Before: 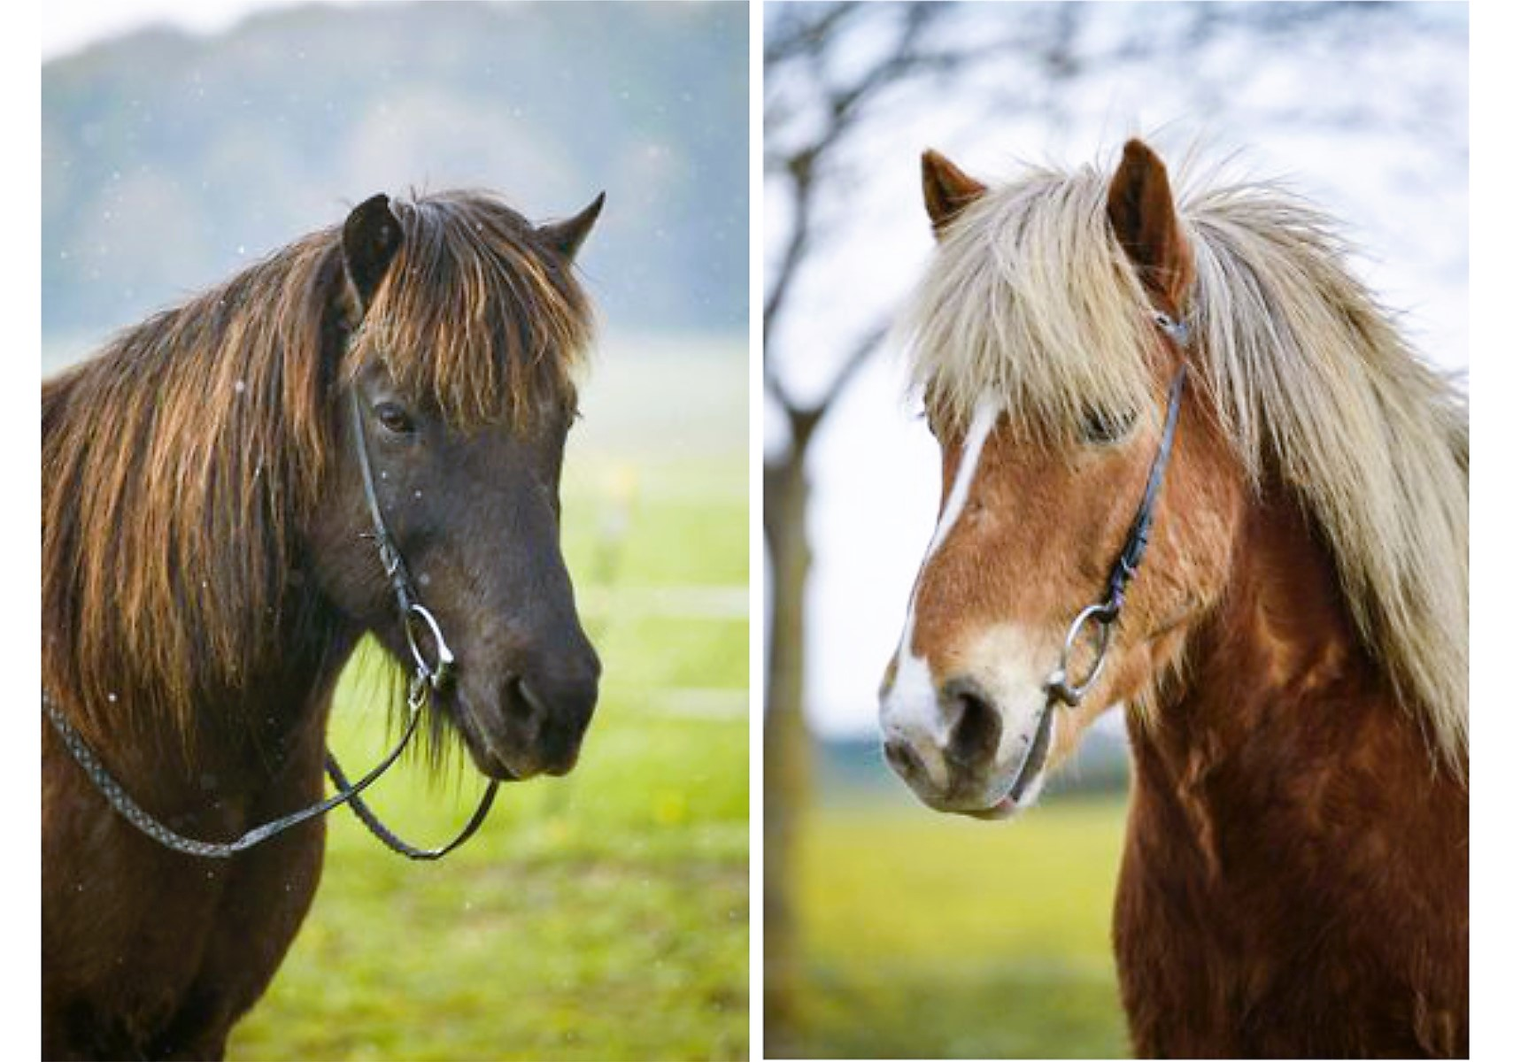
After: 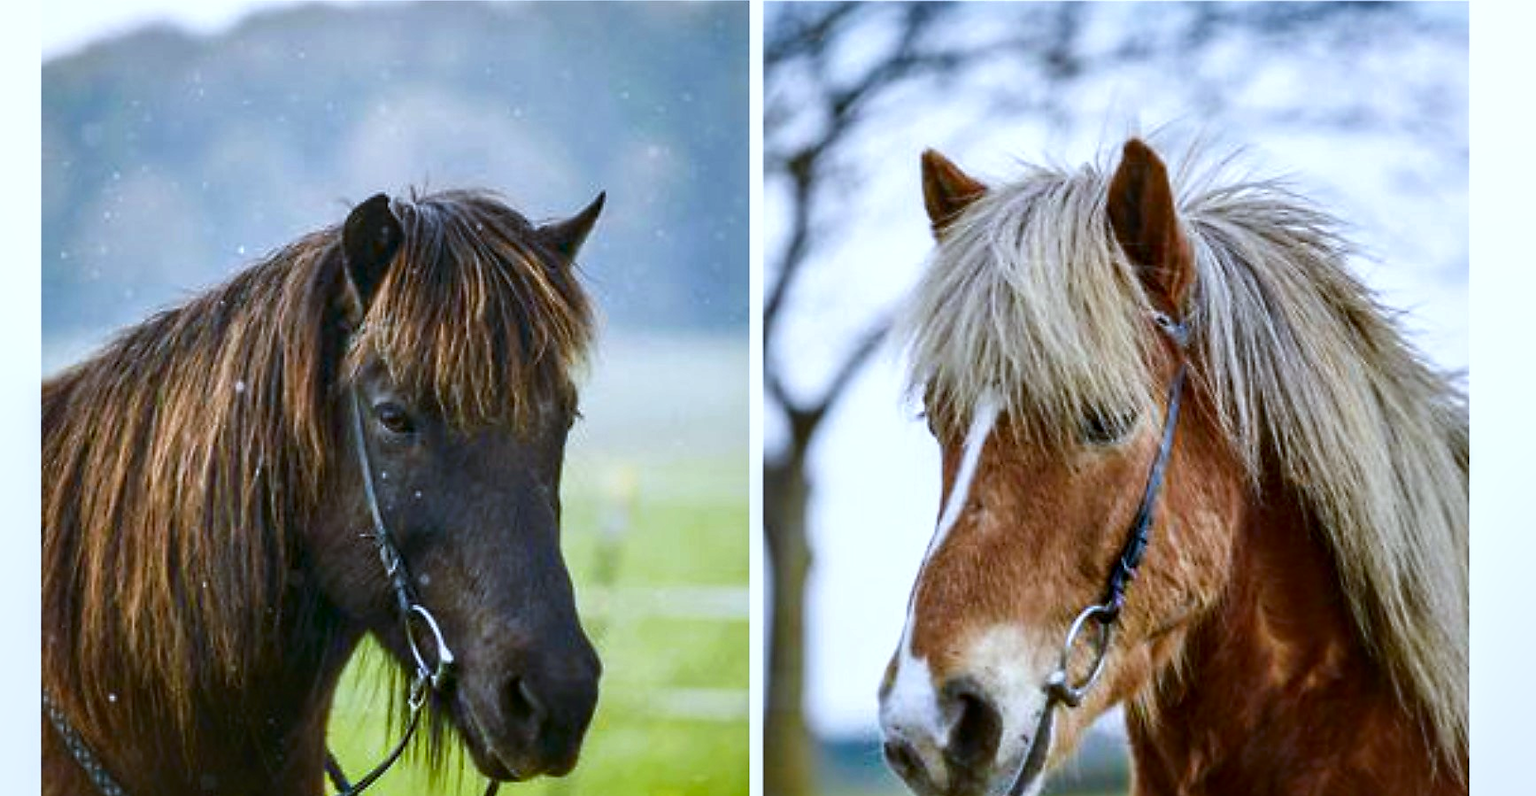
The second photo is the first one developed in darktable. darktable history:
contrast brightness saturation: brightness -0.2, saturation 0.08
local contrast: on, module defaults
crop: bottom 24.988%
color calibration: x 0.367, y 0.376, temperature 4372.25 K
